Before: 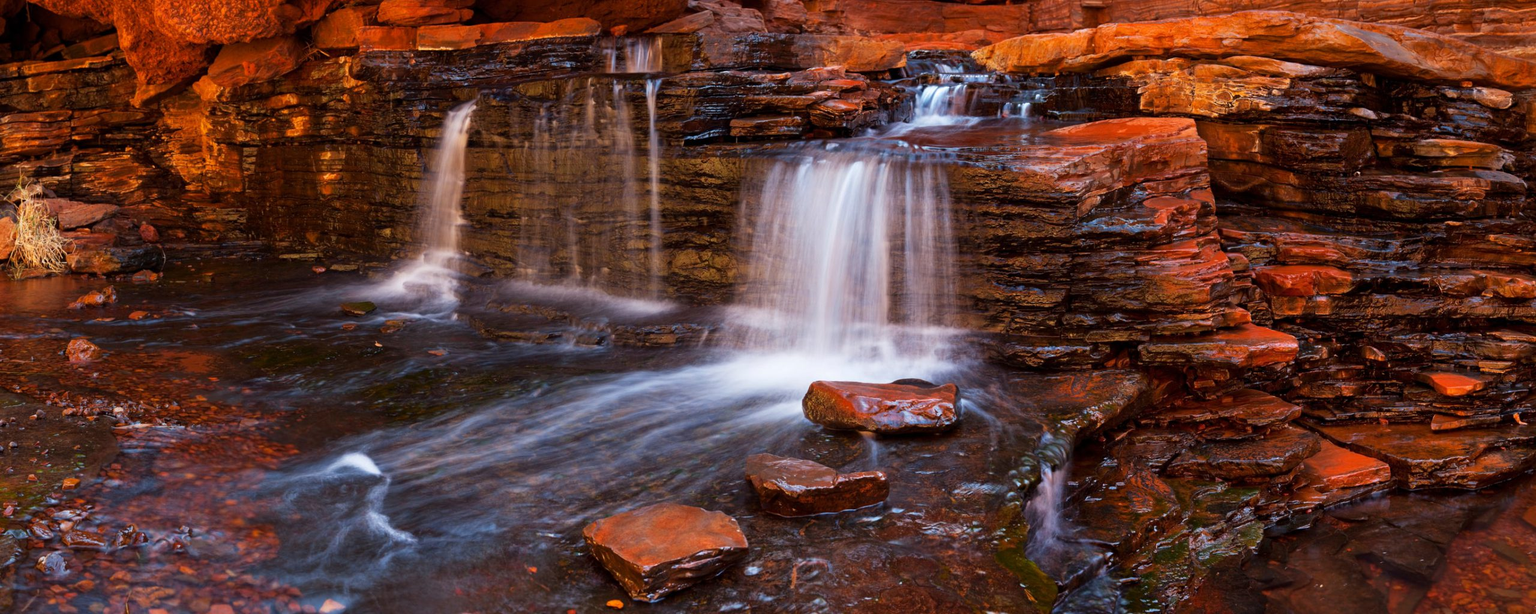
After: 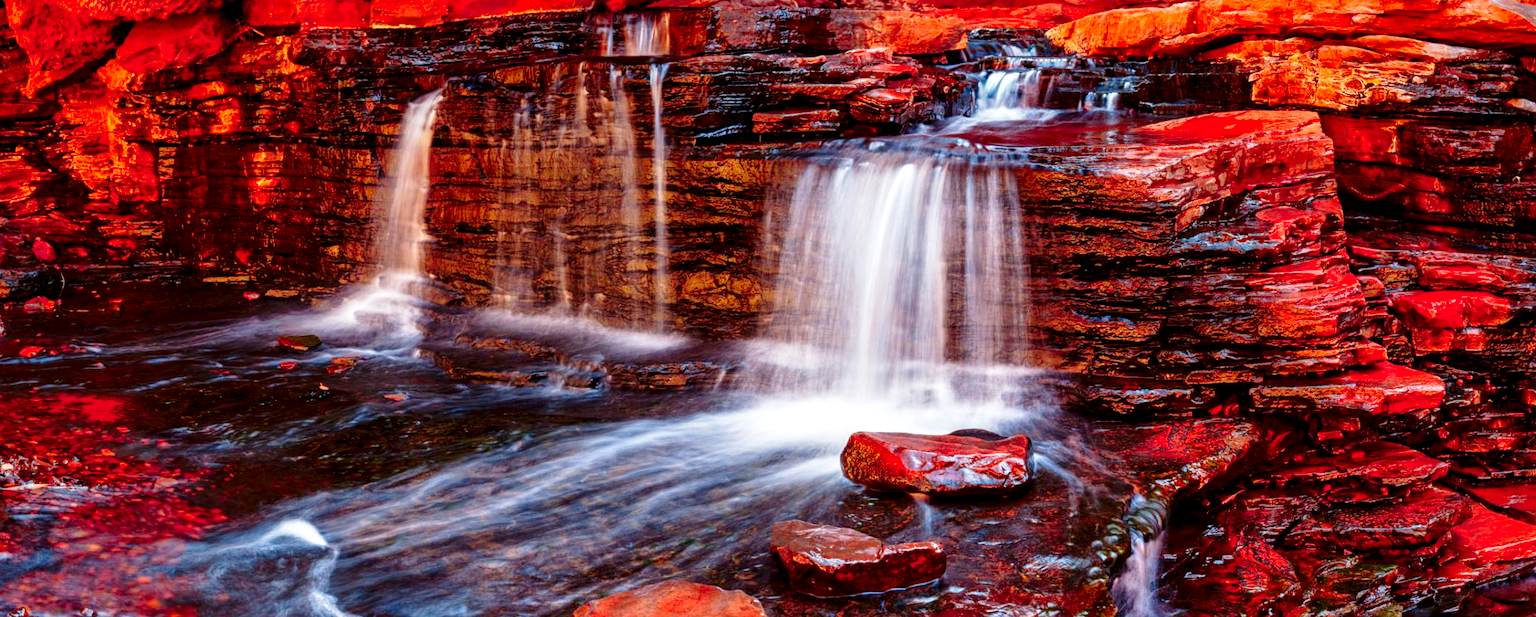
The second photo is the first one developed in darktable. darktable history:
base curve: curves: ch0 [(0, 0) (0.028, 0.03) (0.121, 0.232) (0.46, 0.748) (0.859, 0.968) (1, 1)], preserve colors none
color zones: curves: ch1 [(0.239, 0.552) (0.75, 0.5)]; ch2 [(0.25, 0.462) (0.749, 0.457)]
local contrast: highlights 62%, detail 143%, midtone range 0.434
shadows and highlights: on, module defaults
contrast brightness saturation: contrast 0.068, brightness -0.134, saturation 0.056
crop and rotate: left 7.348%, top 4.459%, right 10.569%, bottom 13.066%
